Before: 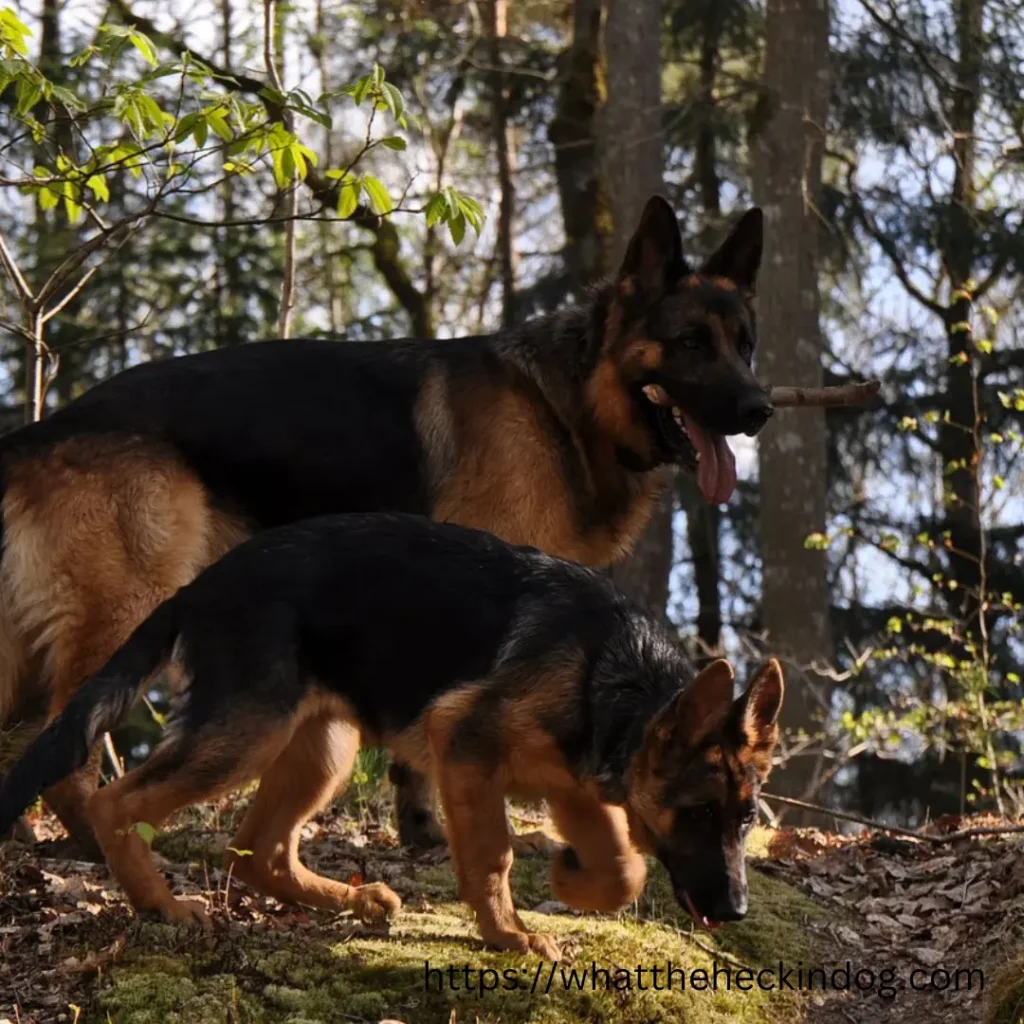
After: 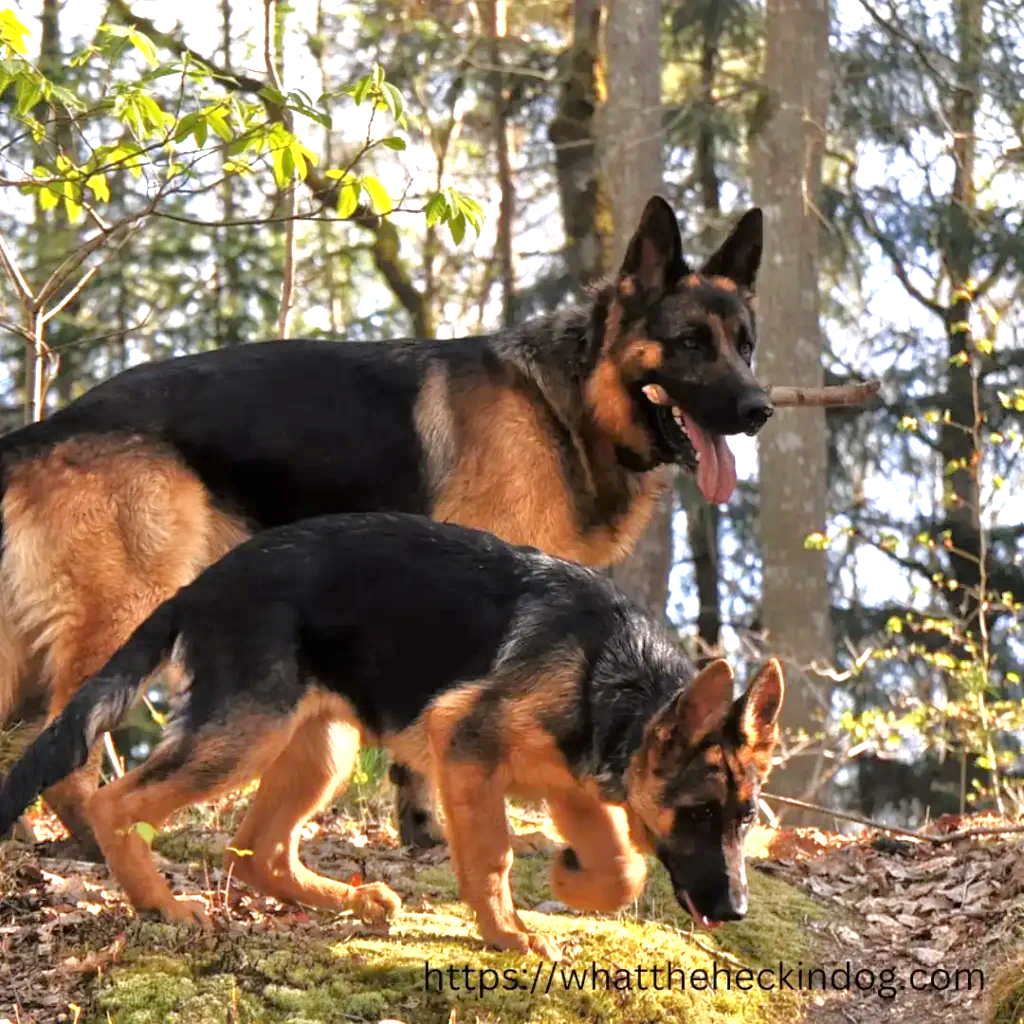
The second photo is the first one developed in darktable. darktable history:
exposure: exposure 1.25 EV, compensate exposure bias true, compensate highlight preservation false
tone equalizer: -7 EV 0.15 EV, -6 EV 0.6 EV, -5 EV 1.15 EV, -4 EV 1.33 EV, -3 EV 1.15 EV, -2 EV 0.6 EV, -1 EV 0.15 EV, mask exposure compensation -0.5 EV
